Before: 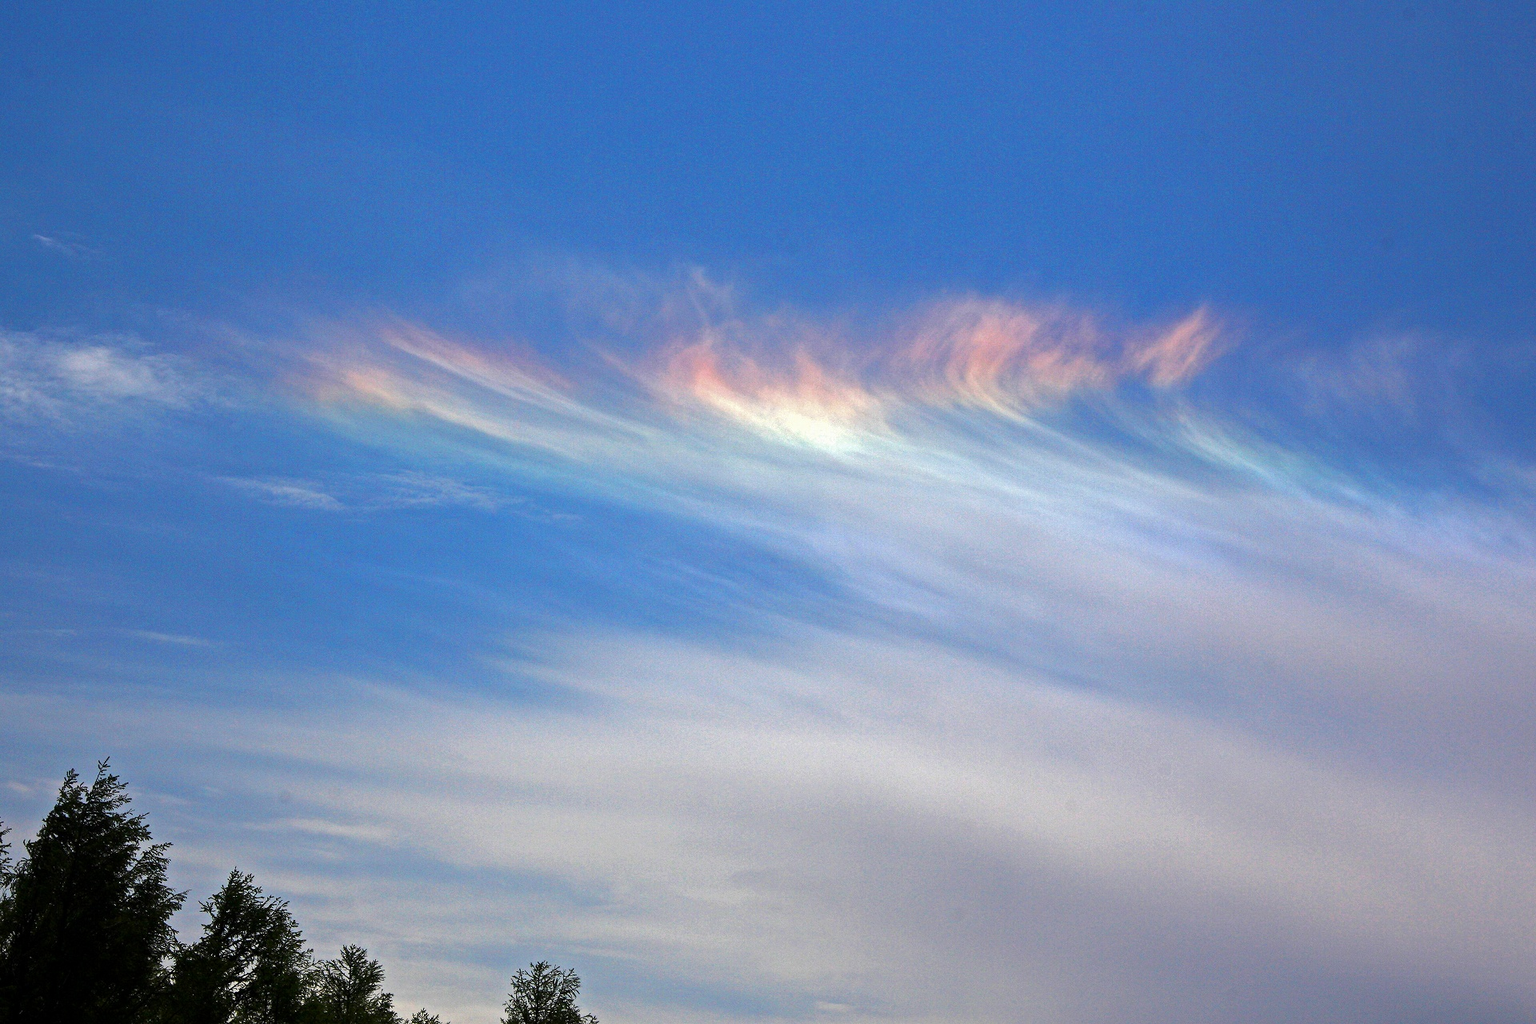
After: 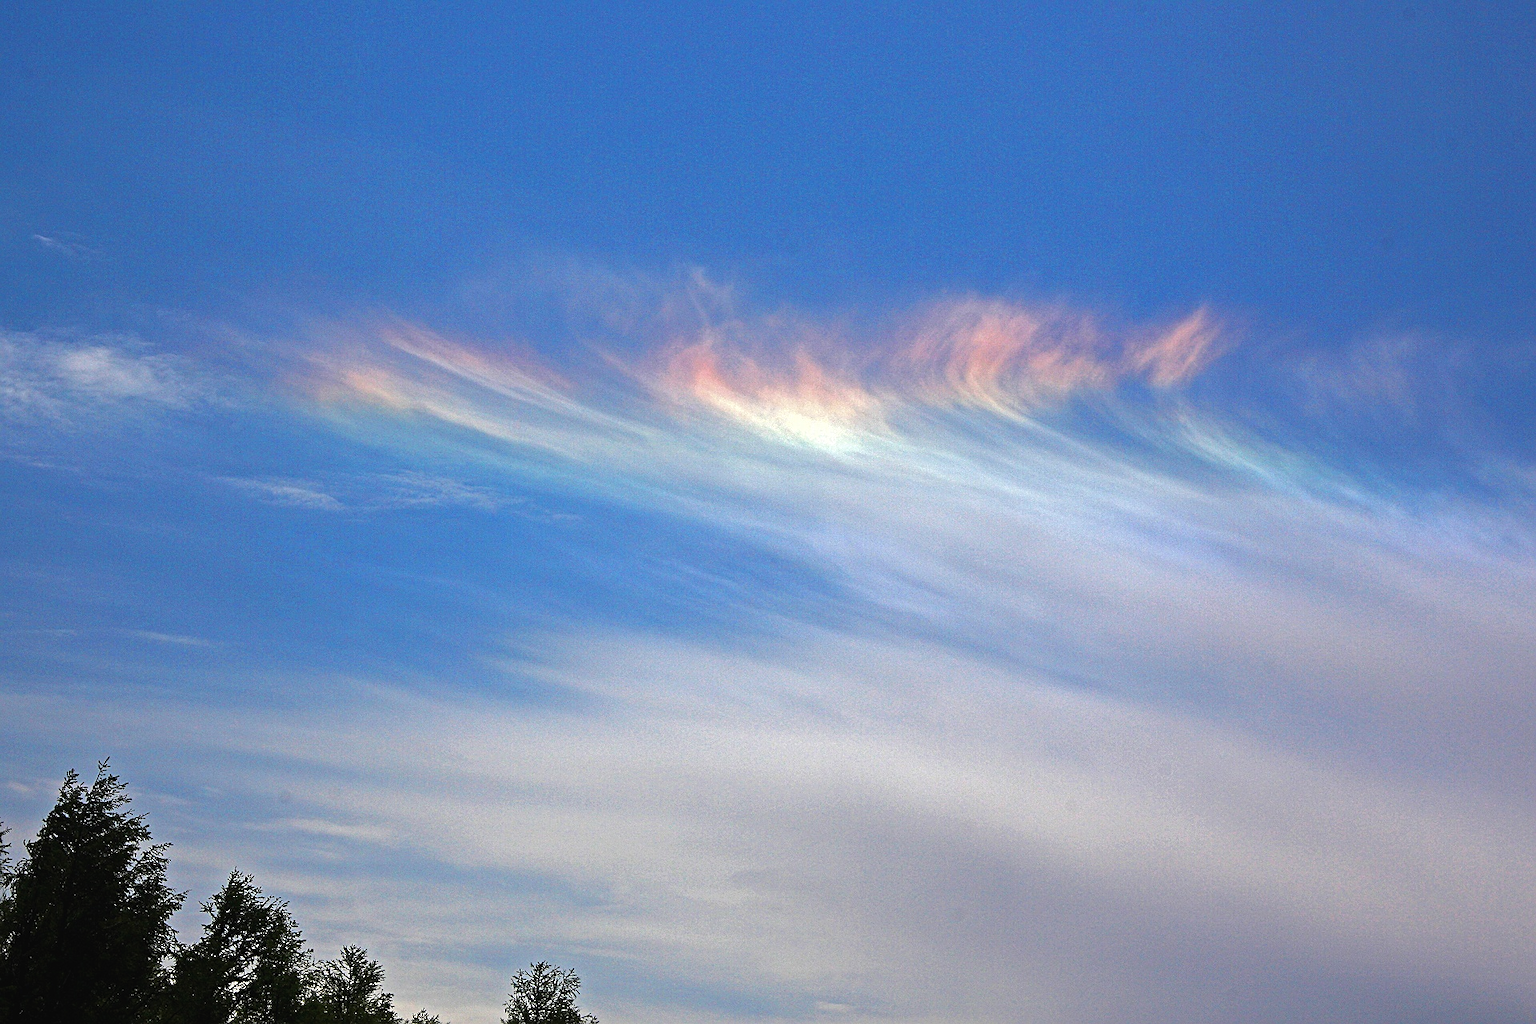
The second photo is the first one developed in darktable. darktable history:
sharpen: on, module defaults
exposure: black level correction -0.003, exposure 0.038 EV, compensate highlight preservation false
